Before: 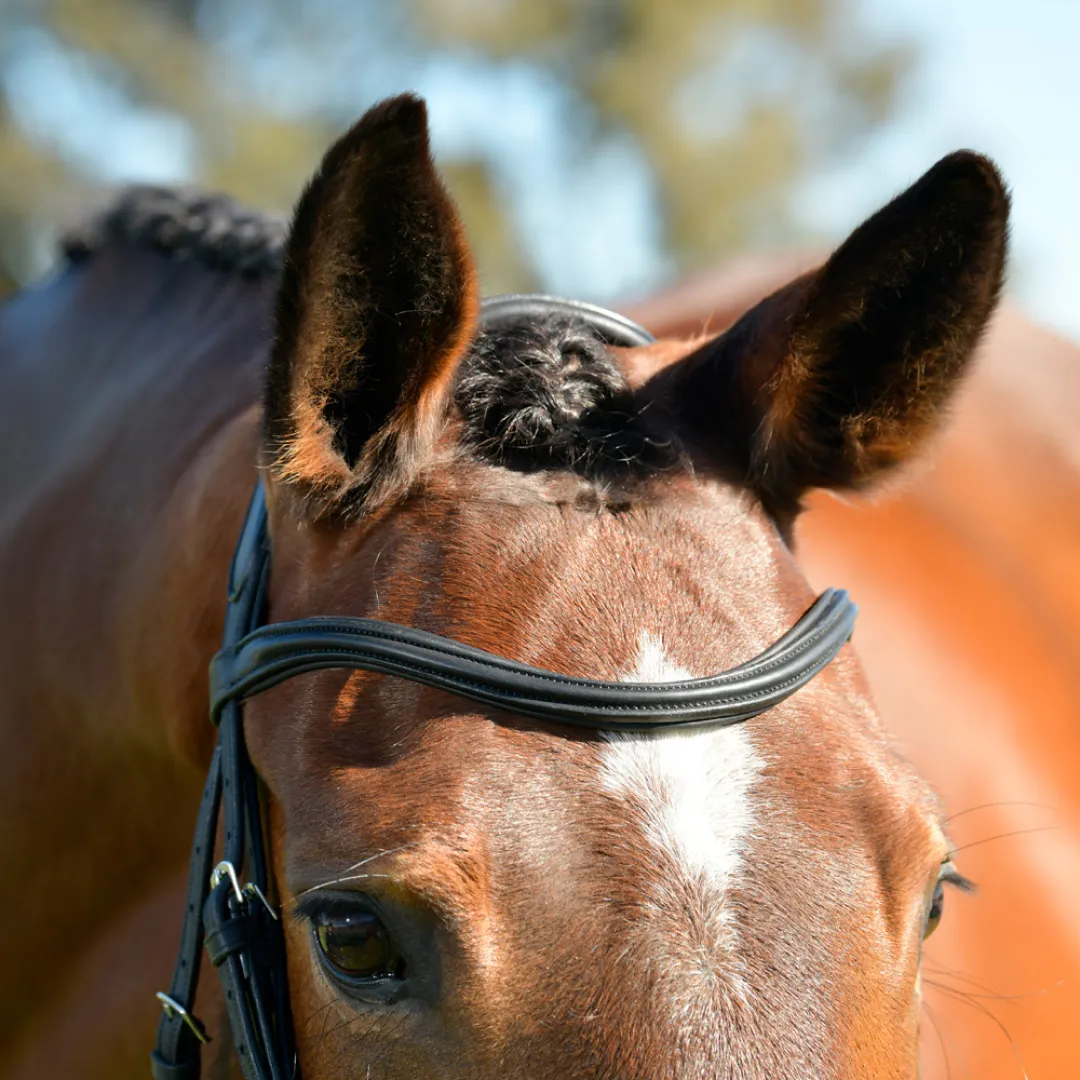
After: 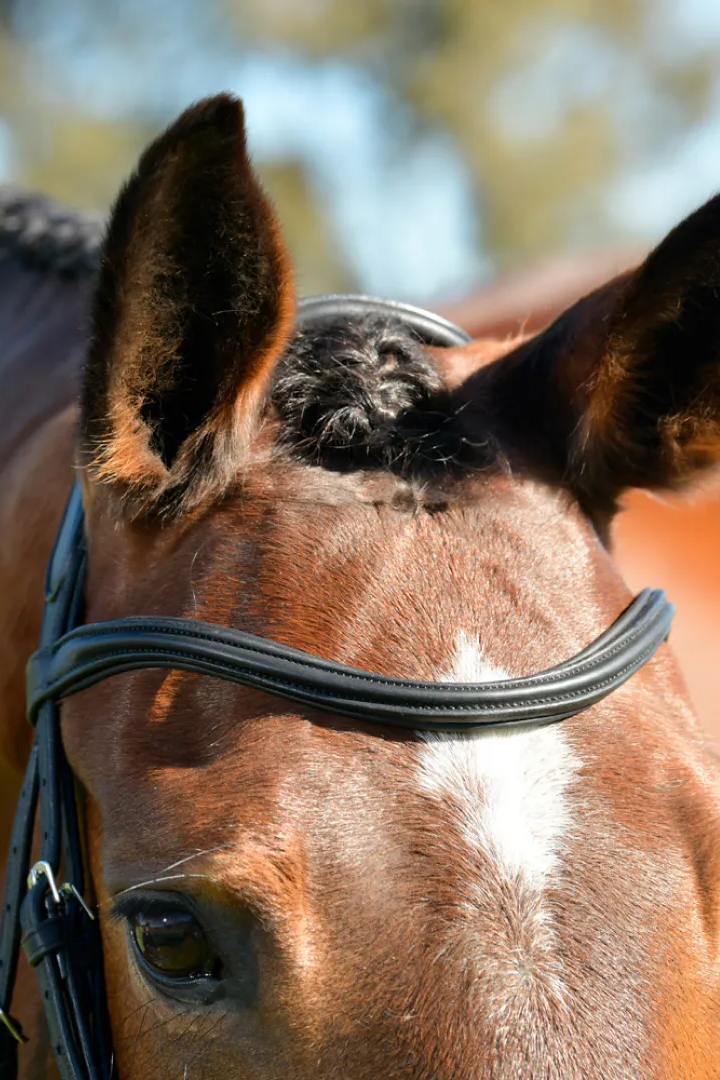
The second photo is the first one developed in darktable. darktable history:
crop: left 16.998%, right 16.296%
